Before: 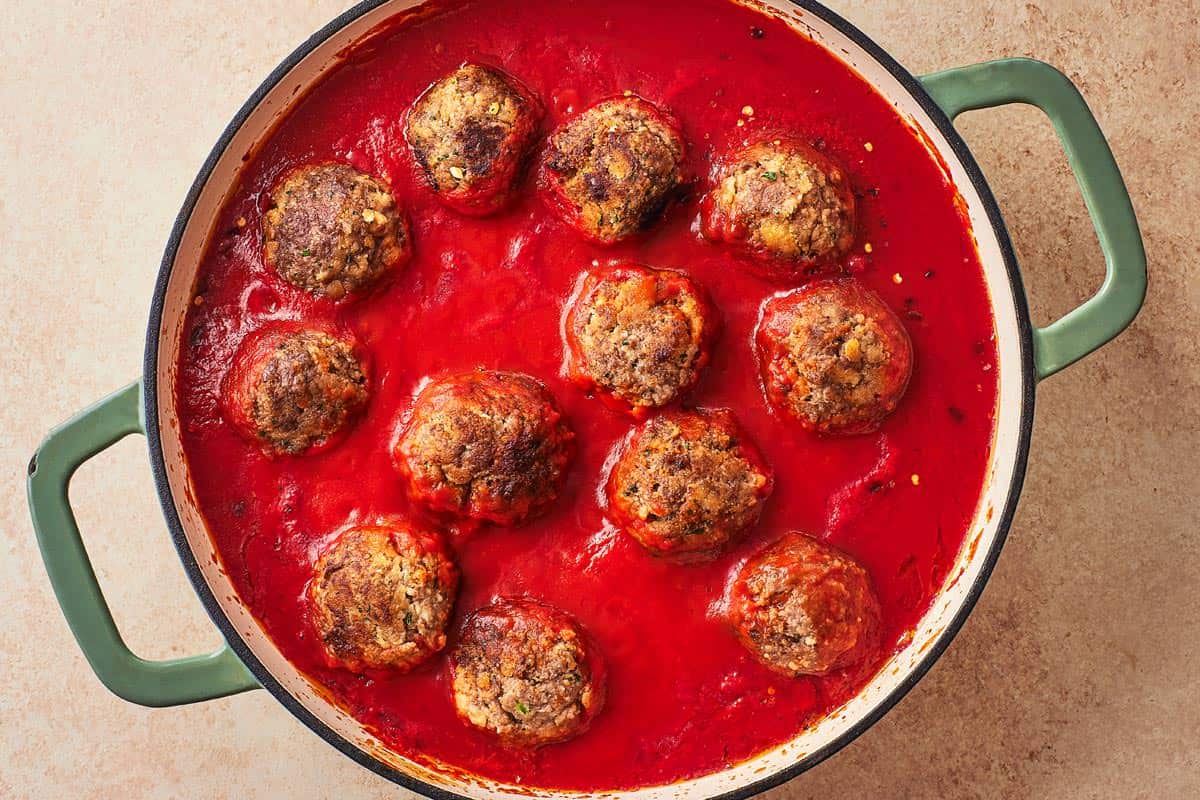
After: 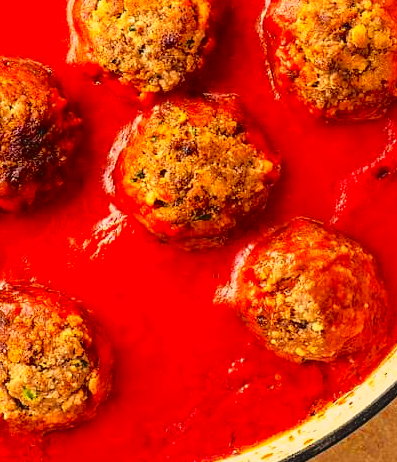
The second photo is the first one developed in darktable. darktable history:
tone curve: curves: ch0 [(0, 0.029) (0.168, 0.142) (0.359, 0.44) (0.469, 0.544) (0.634, 0.722) (0.858, 0.903) (1, 0.968)]; ch1 [(0, 0) (0.437, 0.453) (0.472, 0.47) (0.502, 0.502) (0.54, 0.534) (0.57, 0.592) (0.618, 0.66) (0.699, 0.749) (0.859, 0.919) (1, 1)]; ch2 [(0, 0) (0.33, 0.301) (0.421, 0.443) (0.476, 0.498) (0.505, 0.503) (0.547, 0.557) (0.586, 0.634) (0.608, 0.676) (1, 1)], color space Lab, independent channels, preserve colors none
color correction: highlights a* 2.68, highlights b* 22.66
crop: left 41.091%, top 39.329%, right 25.752%, bottom 2.823%
